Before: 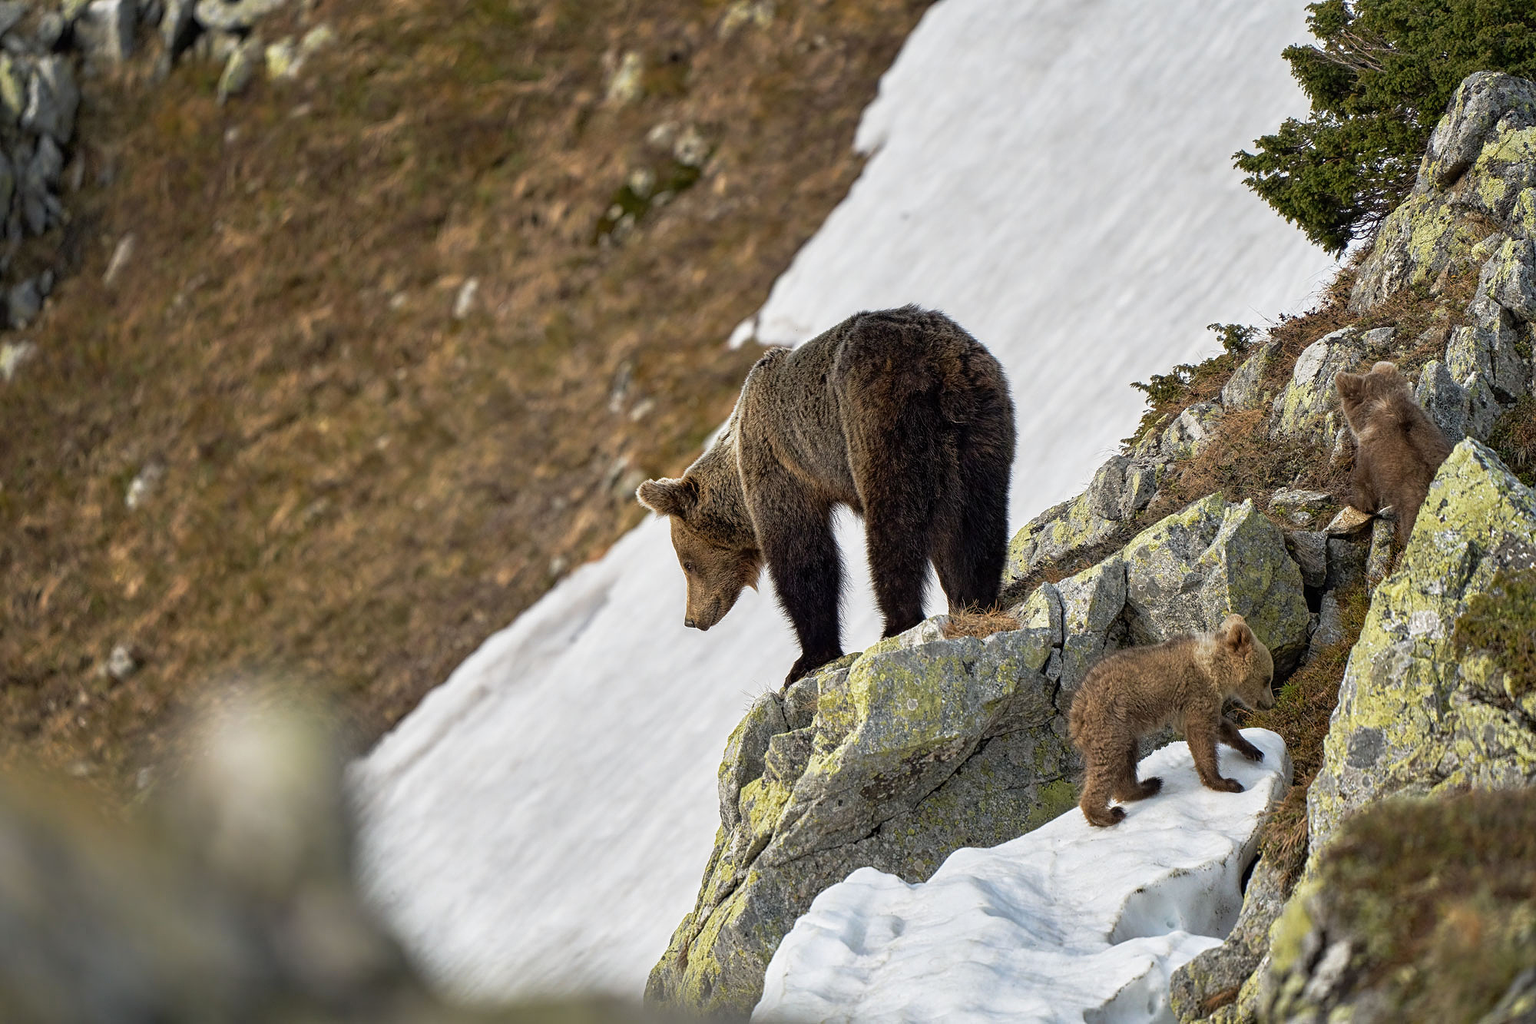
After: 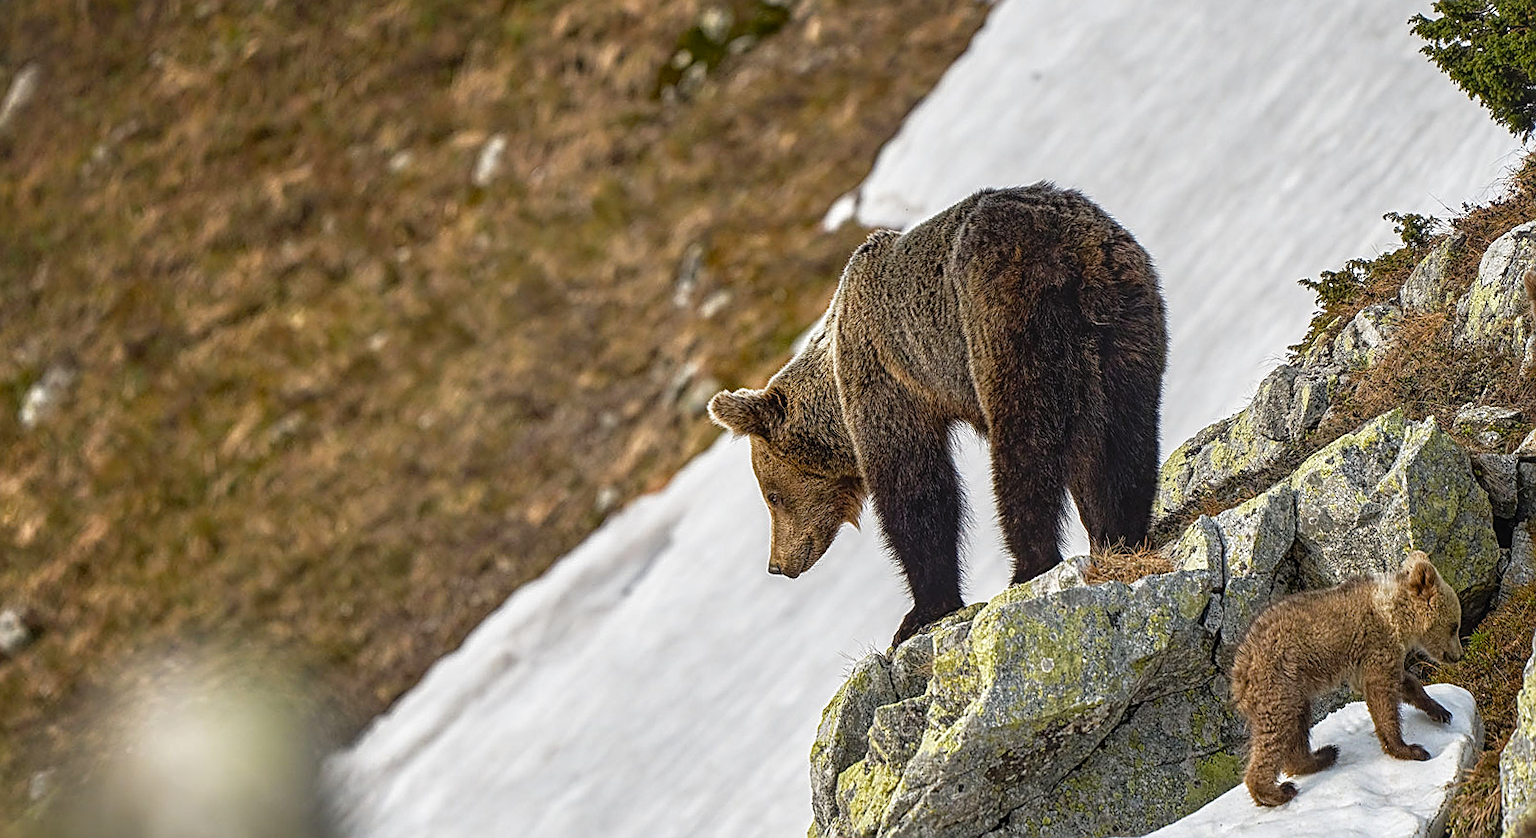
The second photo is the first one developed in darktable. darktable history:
crop: left 7.856%, top 11.836%, right 10.12%, bottom 15.387%
sharpen: on, module defaults
exposure: black level correction -0.005, exposure 0.054 EV, compensate highlight preservation false
rotate and perspective: rotation -0.013°, lens shift (vertical) -0.027, lens shift (horizontal) 0.178, crop left 0.016, crop right 0.989, crop top 0.082, crop bottom 0.918
color balance rgb: perceptual saturation grading › global saturation 20%, perceptual saturation grading › highlights -25%, perceptual saturation grading › shadows 25%
local contrast: on, module defaults
